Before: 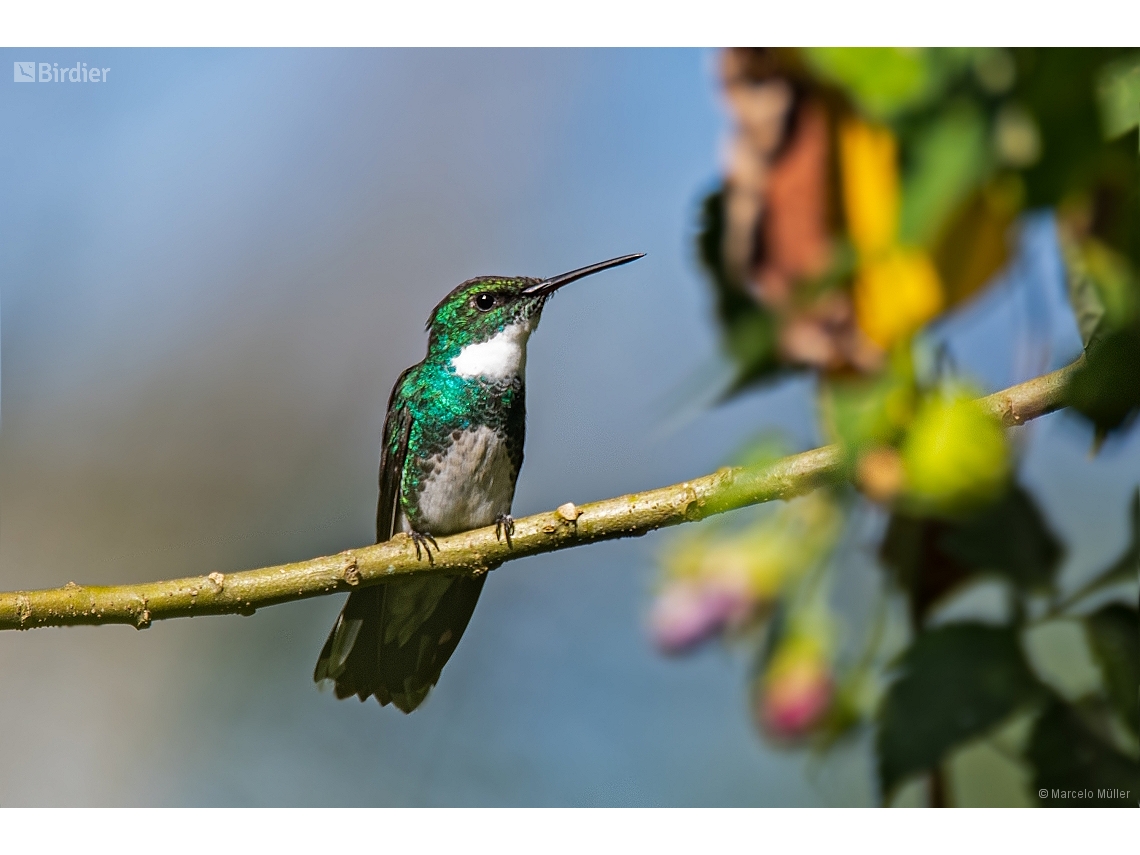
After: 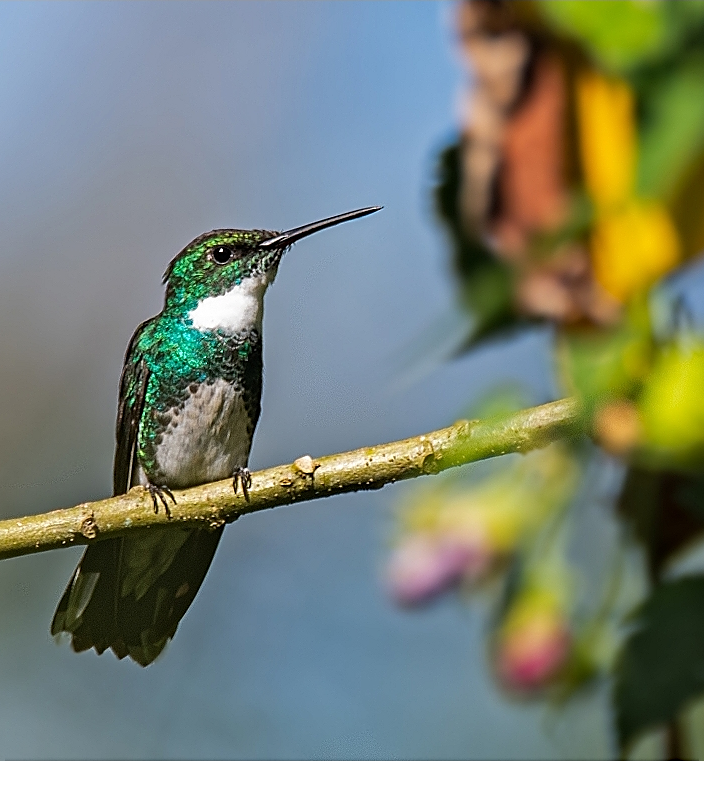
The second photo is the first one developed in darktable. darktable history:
sharpen: on, module defaults
crop and rotate: left 23.122%, top 5.629%, right 15.039%, bottom 2.294%
